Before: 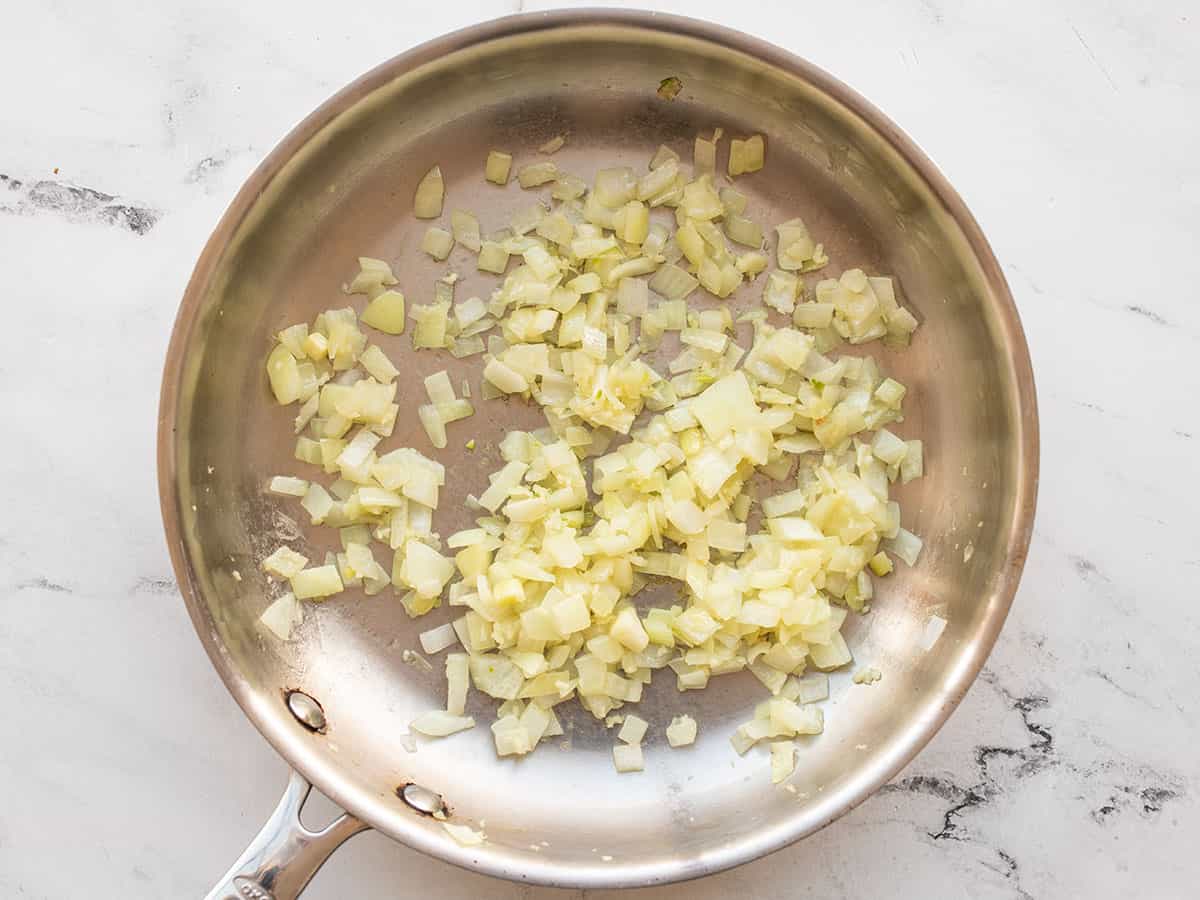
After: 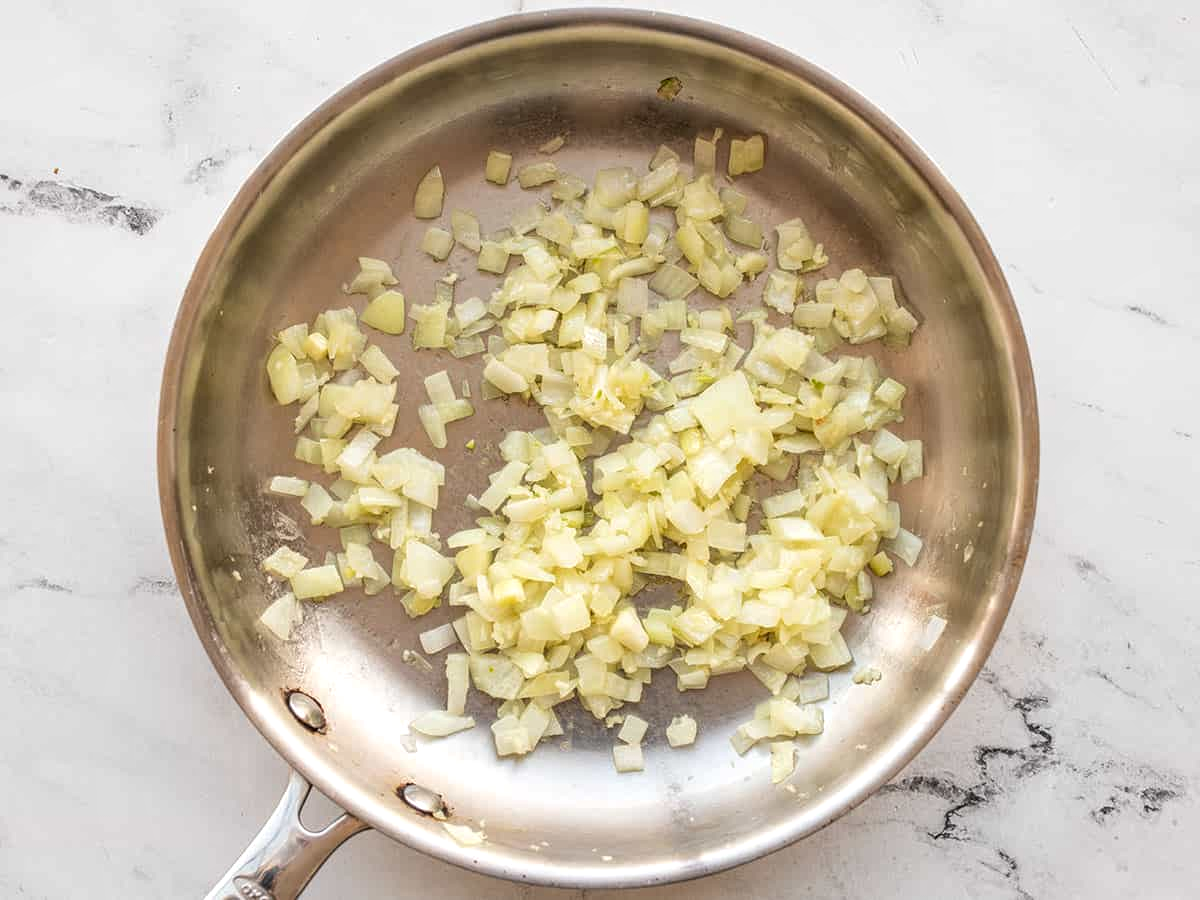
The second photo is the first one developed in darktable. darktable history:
local contrast: detail 130%
color calibration: gray › normalize channels true, illuminant same as pipeline (D50), adaptation none (bypass), x 0.332, y 0.334, temperature 5007.05 K, gamut compression 0.017
